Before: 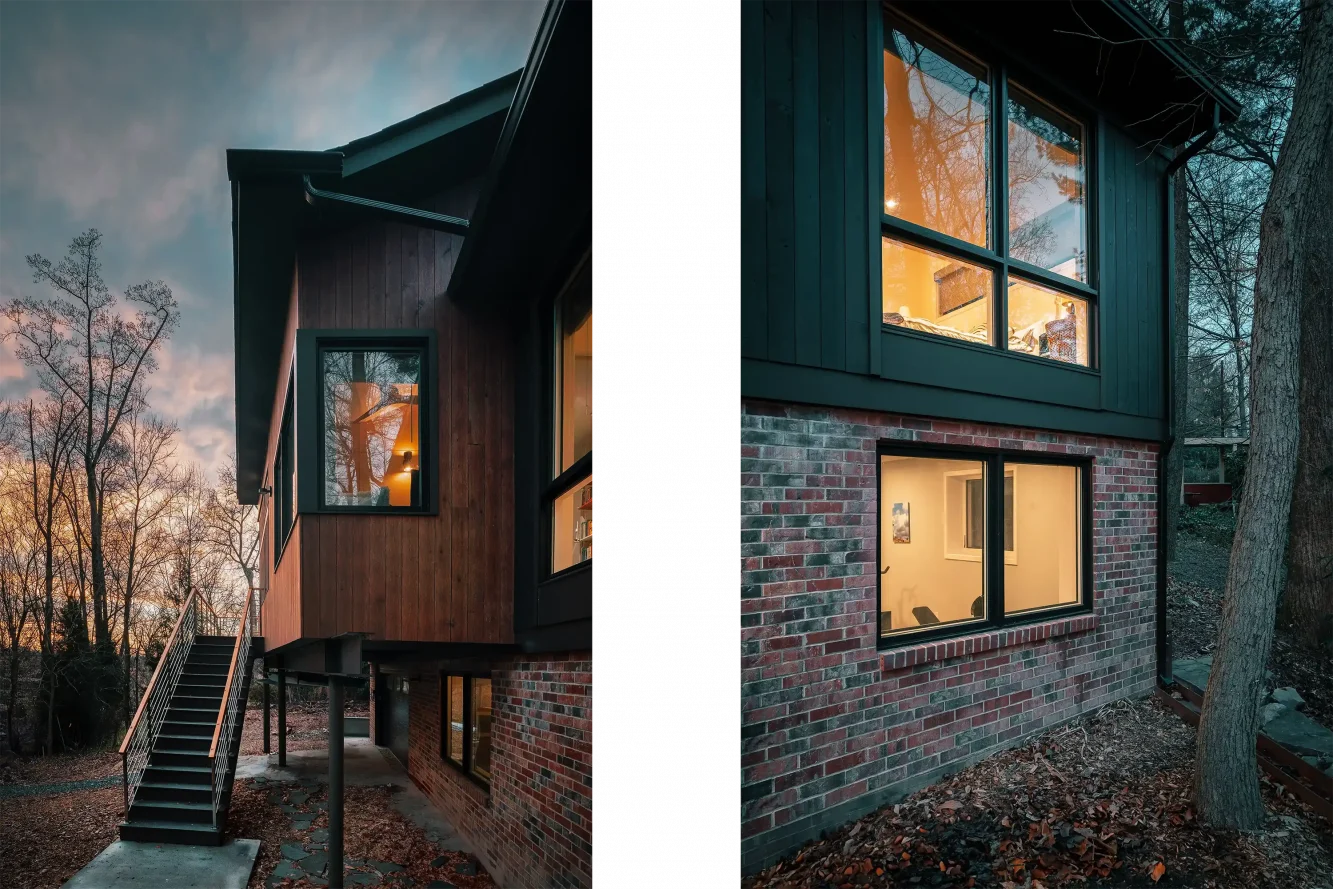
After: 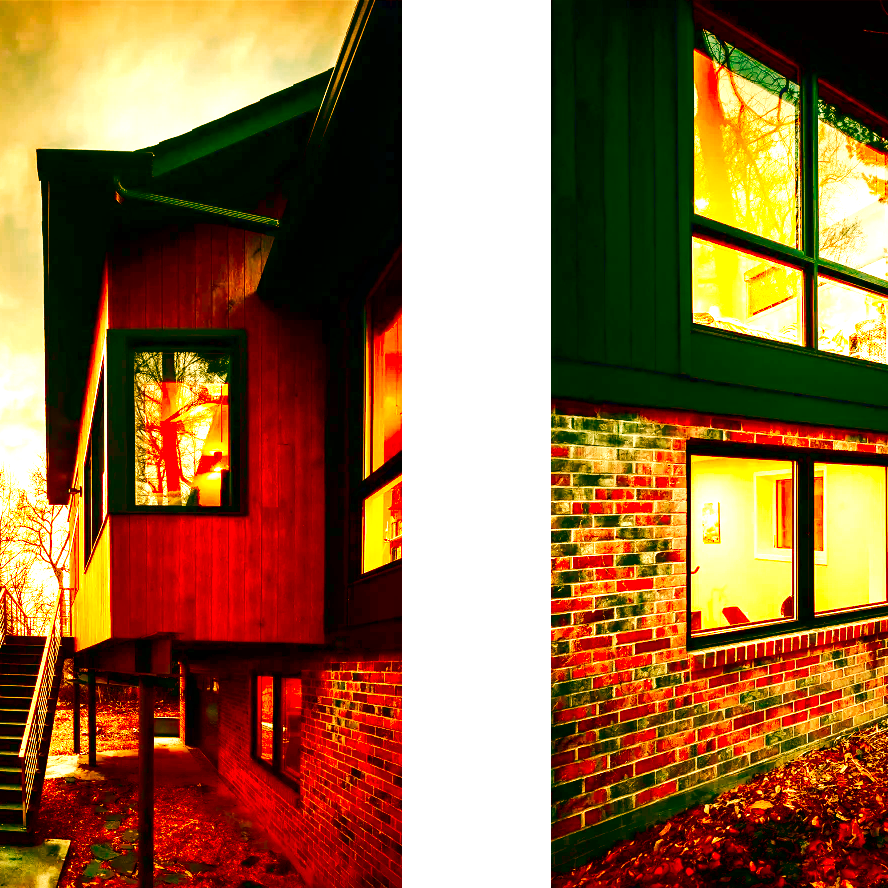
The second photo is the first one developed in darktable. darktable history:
exposure: exposure 1.5 EV, compensate highlight preservation false
crop and rotate: left 14.292%, right 19.041%
color correction: saturation 1.34
contrast brightness saturation: brightness -1, saturation 1
white balance: red 1.467, blue 0.684
color zones: curves: ch0 [(0, 0.465) (0.092, 0.596) (0.289, 0.464) (0.429, 0.453) (0.571, 0.464) (0.714, 0.455) (0.857, 0.462) (1, 0.465)]
base curve: curves: ch0 [(0, 0) (0.028, 0.03) (0.121, 0.232) (0.46, 0.748) (0.859, 0.968) (1, 1)], preserve colors none
